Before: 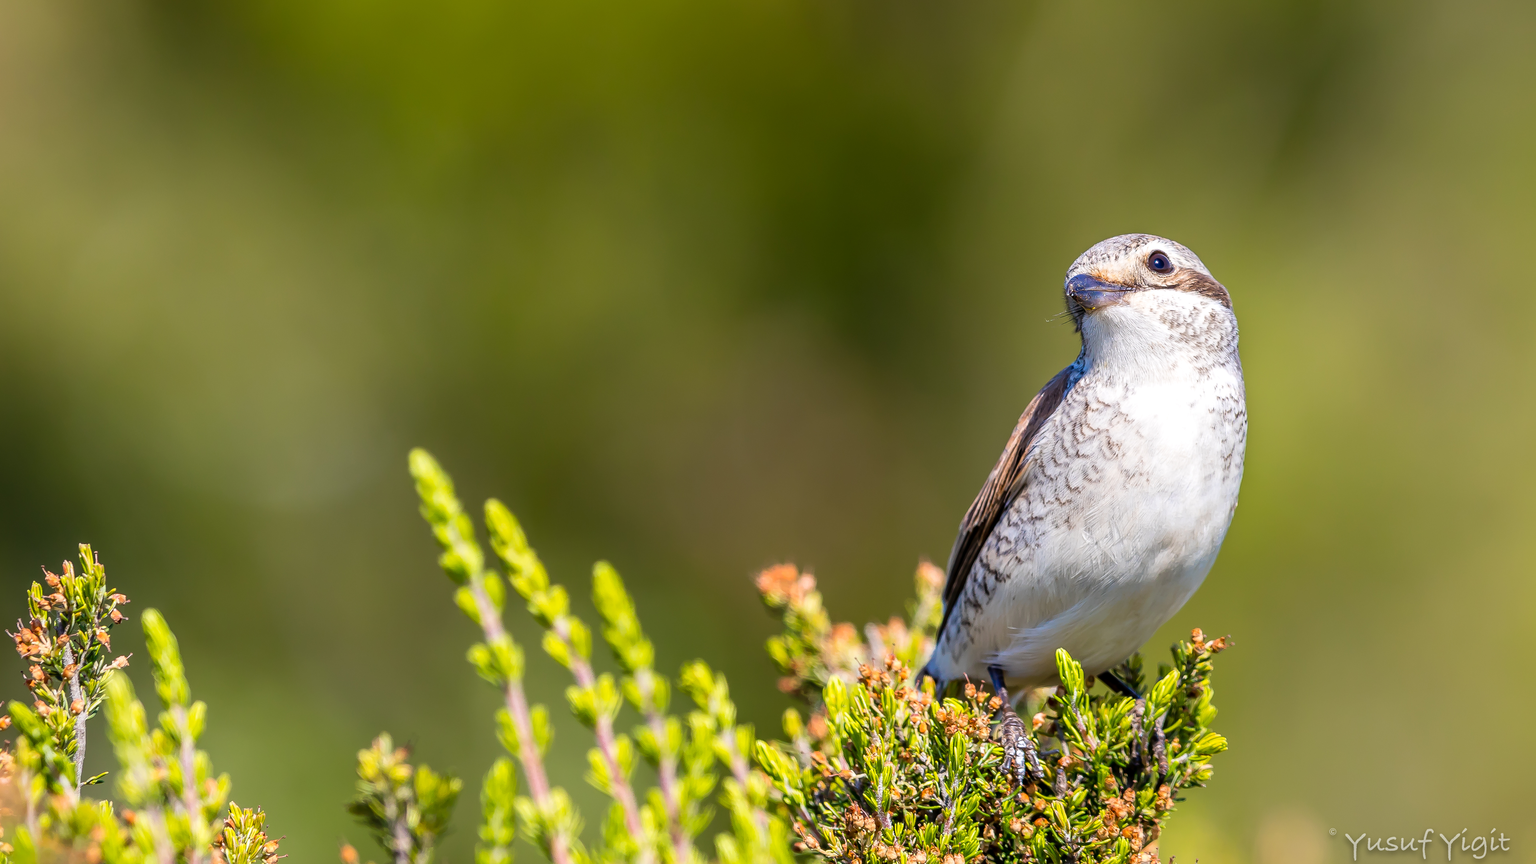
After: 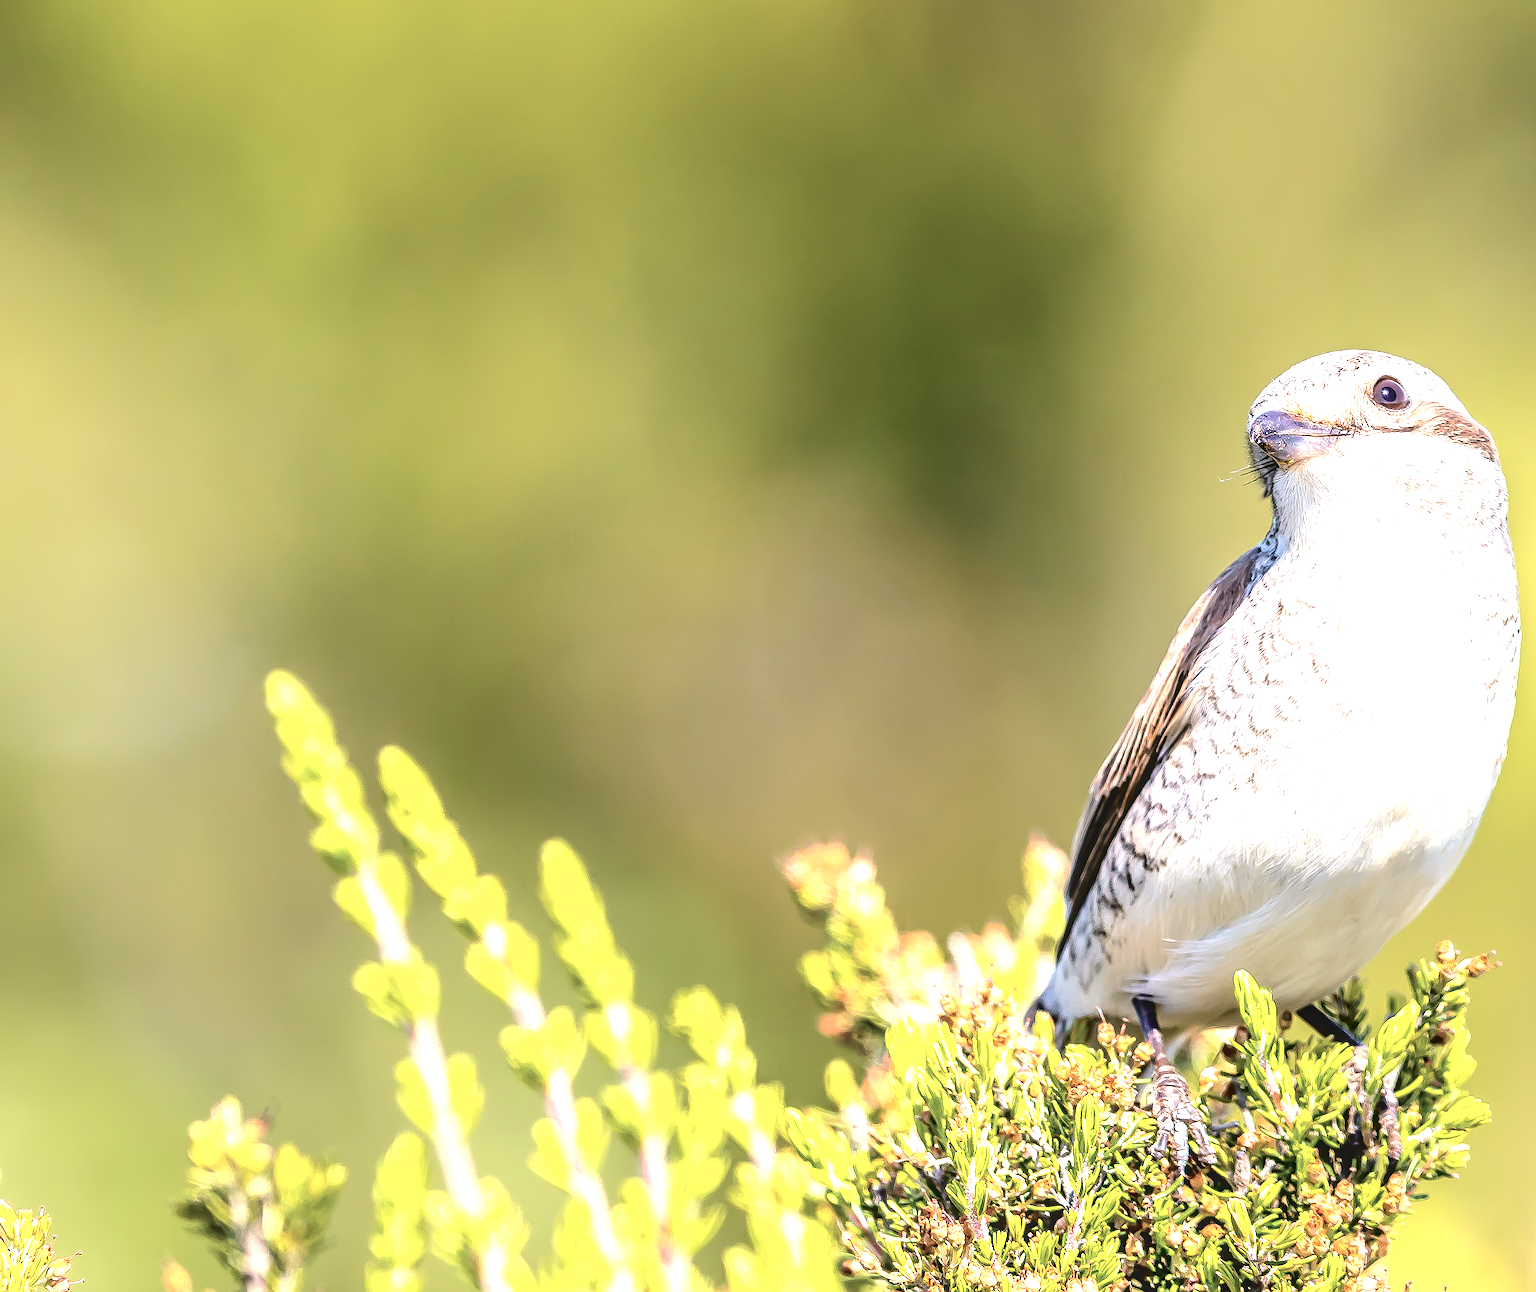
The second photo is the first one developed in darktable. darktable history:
crop and rotate: left 15.071%, right 18.106%
local contrast: detail 109%
sharpen: radius 1.004, threshold 1.079
color balance rgb: highlights gain › chroma 1.711%, highlights gain › hue 57.47°, perceptual saturation grading › global saturation 30.128%
contrast brightness saturation: contrast 0.1, saturation -0.379
exposure: black level correction 0, exposure 1.102 EV, compensate exposure bias true, compensate highlight preservation false
tone curve: curves: ch0 [(0.003, 0) (0.066, 0.017) (0.163, 0.09) (0.264, 0.238) (0.395, 0.421) (0.517, 0.56) (0.688, 0.743) (0.791, 0.814) (1, 1)]; ch1 [(0, 0) (0.164, 0.115) (0.337, 0.332) (0.39, 0.398) (0.464, 0.461) (0.501, 0.5) (0.507, 0.503) (0.534, 0.537) (0.577, 0.59) (0.652, 0.681) (0.733, 0.749) (0.811, 0.796) (1, 1)]; ch2 [(0, 0) (0.337, 0.382) (0.464, 0.476) (0.501, 0.502) (0.527, 0.54) (0.551, 0.565) (0.6, 0.59) (0.687, 0.675) (1, 1)], color space Lab, independent channels, preserve colors none
